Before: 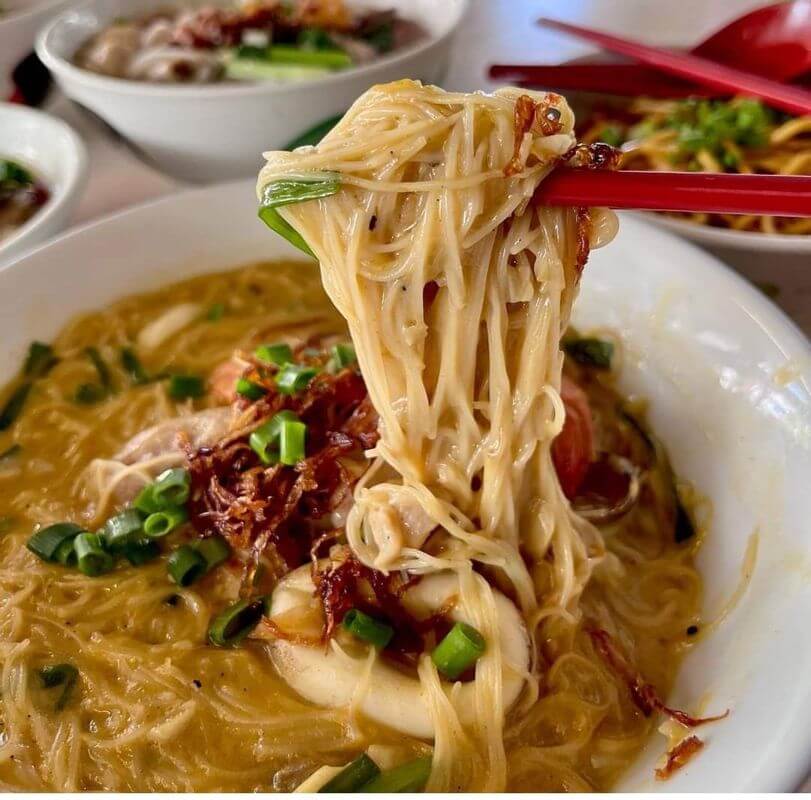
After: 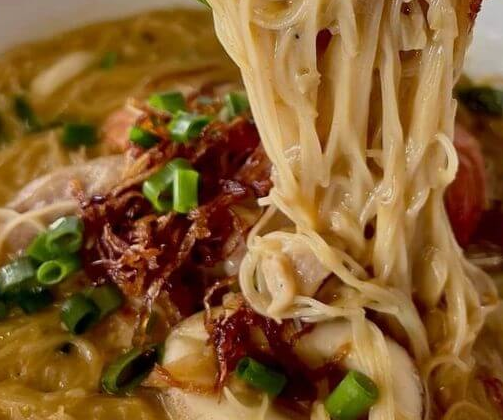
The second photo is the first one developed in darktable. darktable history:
crop: left 13.301%, top 31.558%, right 24.594%, bottom 15.864%
exposure: exposure -0.319 EV, compensate exposure bias true, compensate highlight preservation false
